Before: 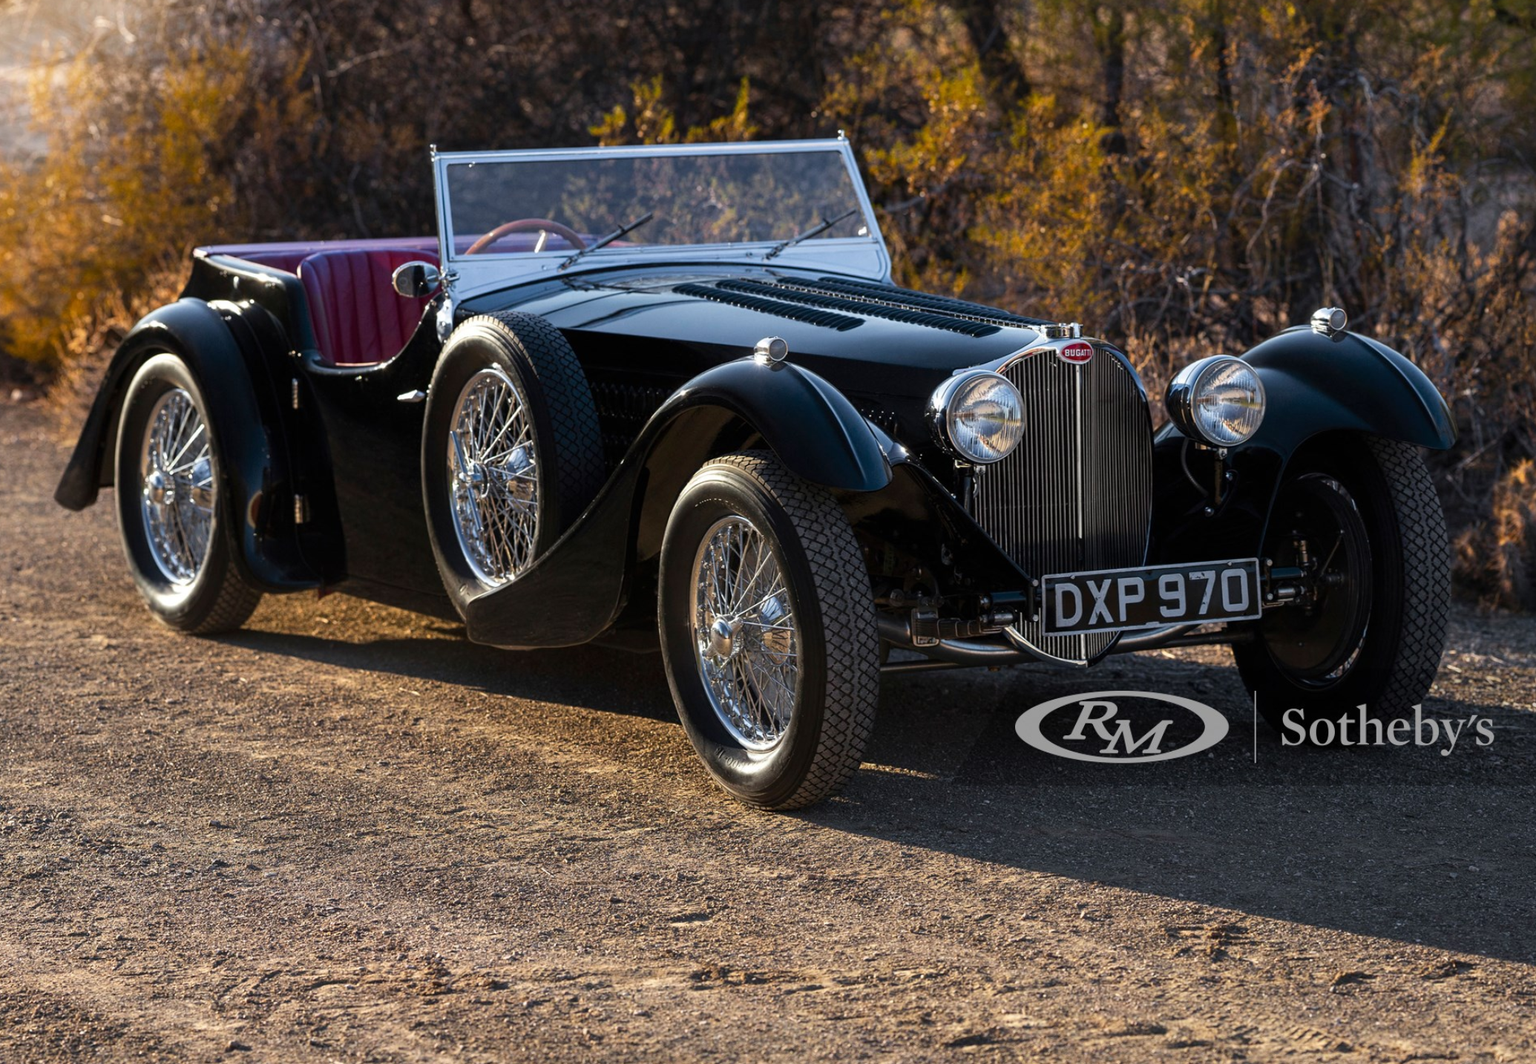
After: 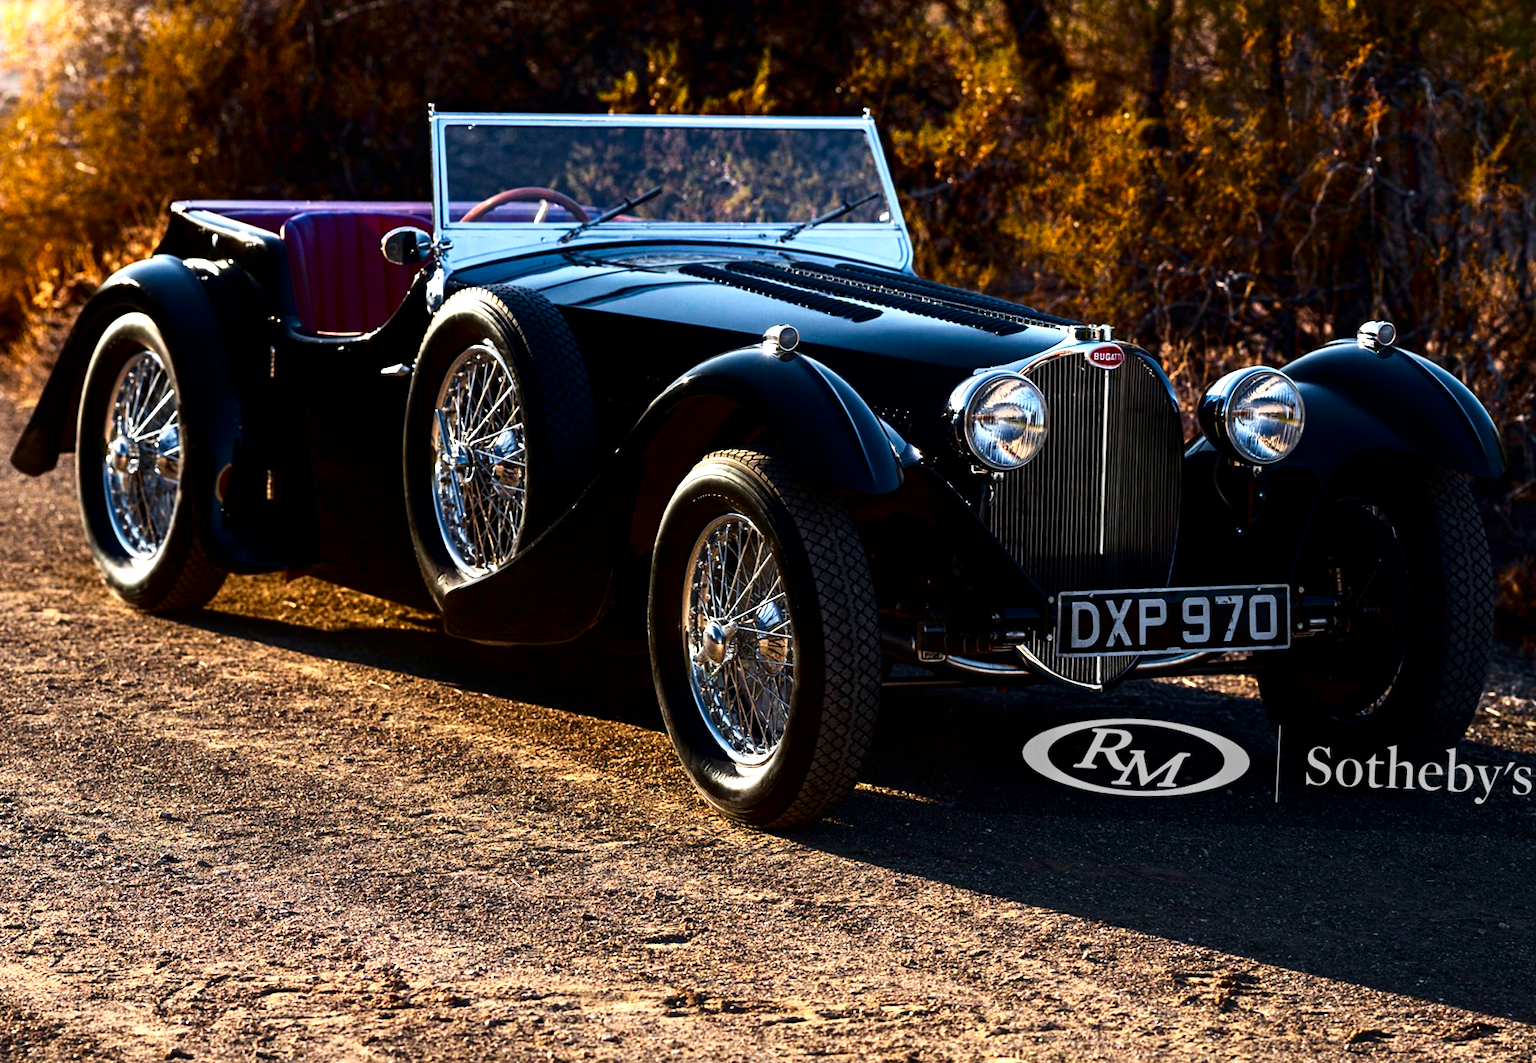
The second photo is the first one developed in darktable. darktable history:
haze removal: adaptive false
shadows and highlights: shadows -0.691, highlights 41.24, highlights color adjustment 39.03%
crop and rotate: angle -2.65°
contrast brightness saturation: contrast 0.193, brightness -0.223, saturation 0.112
tone equalizer: -8 EV -0.764 EV, -7 EV -0.722 EV, -6 EV -0.58 EV, -5 EV -0.41 EV, -3 EV 0.381 EV, -2 EV 0.6 EV, -1 EV 0.683 EV, +0 EV 0.774 EV
